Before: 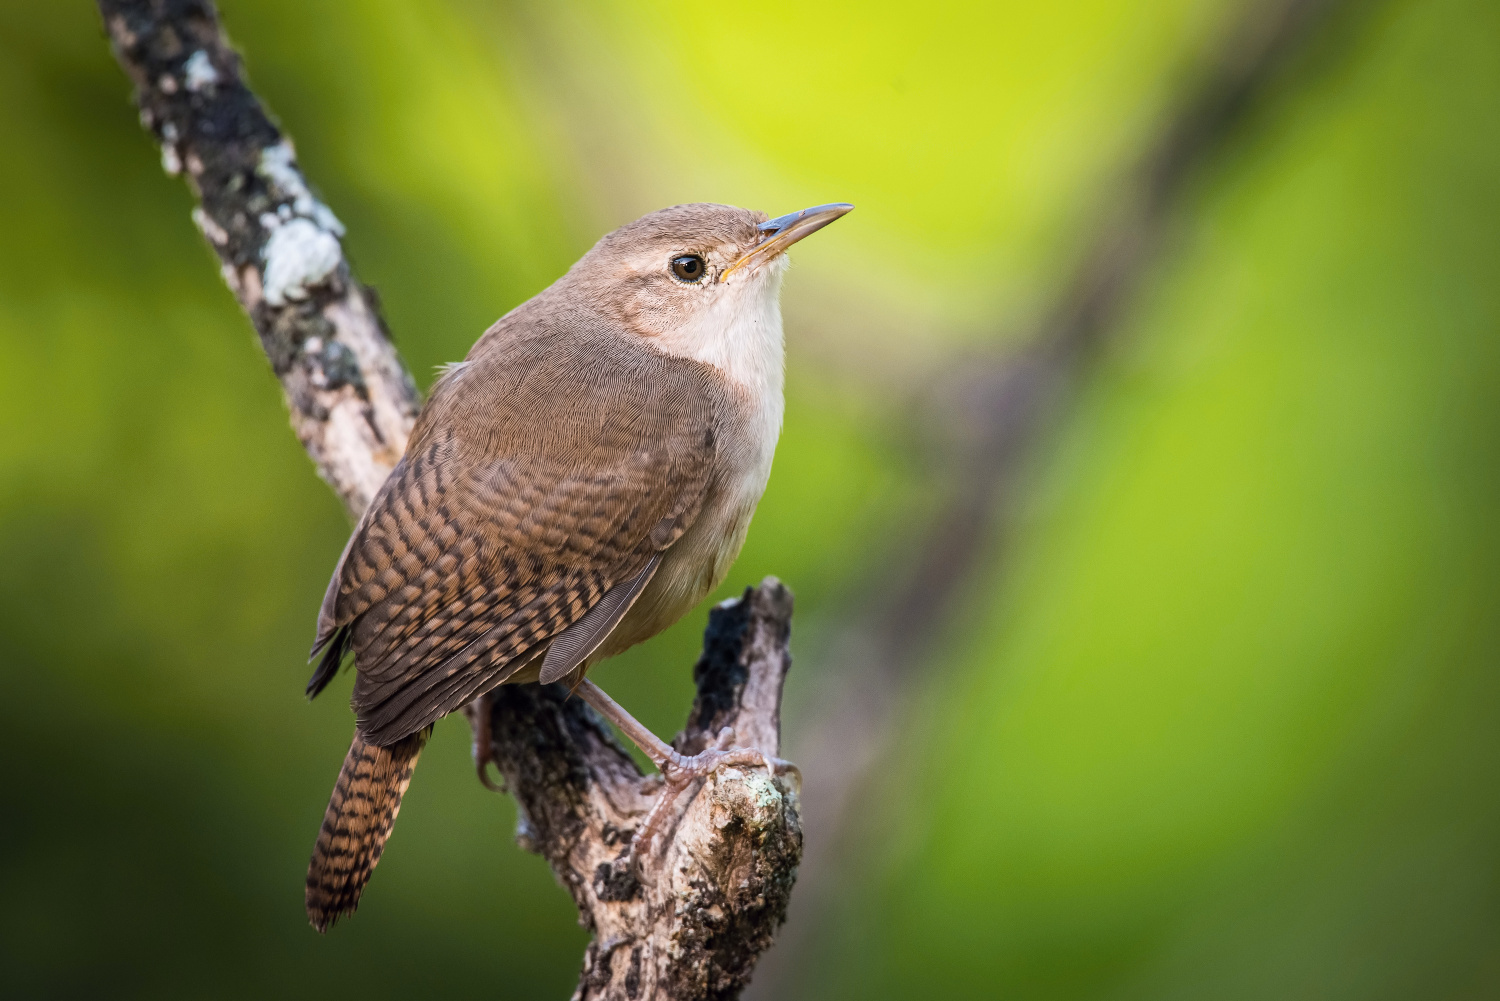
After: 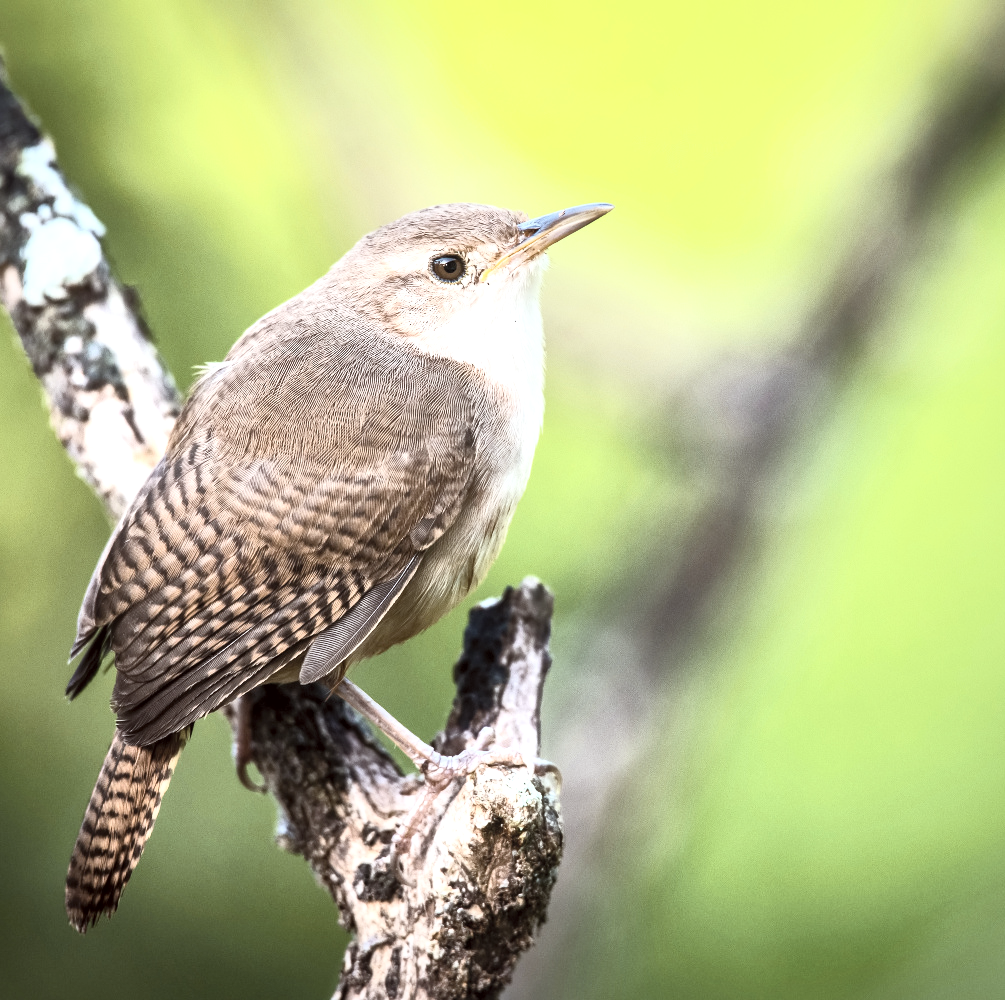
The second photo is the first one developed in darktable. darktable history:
contrast brightness saturation: contrast 0.418, brightness 0.561, saturation -0.193
crop and rotate: left 16.093%, right 16.9%
contrast equalizer: y [[0.5, 0.5, 0.478, 0.5, 0.5, 0.5], [0.5 ×6], [0.5 ×6], [0 ×6], [0 ×6]], mix -0.181
color correction: highlights a* -2.91, highlights b* -1.91, shadows a* 2.27, shadows b* 2.86
local contrast: mode bilateral grid, contrast 21, coarseness 49, detail 178%, midtone range 0.2
